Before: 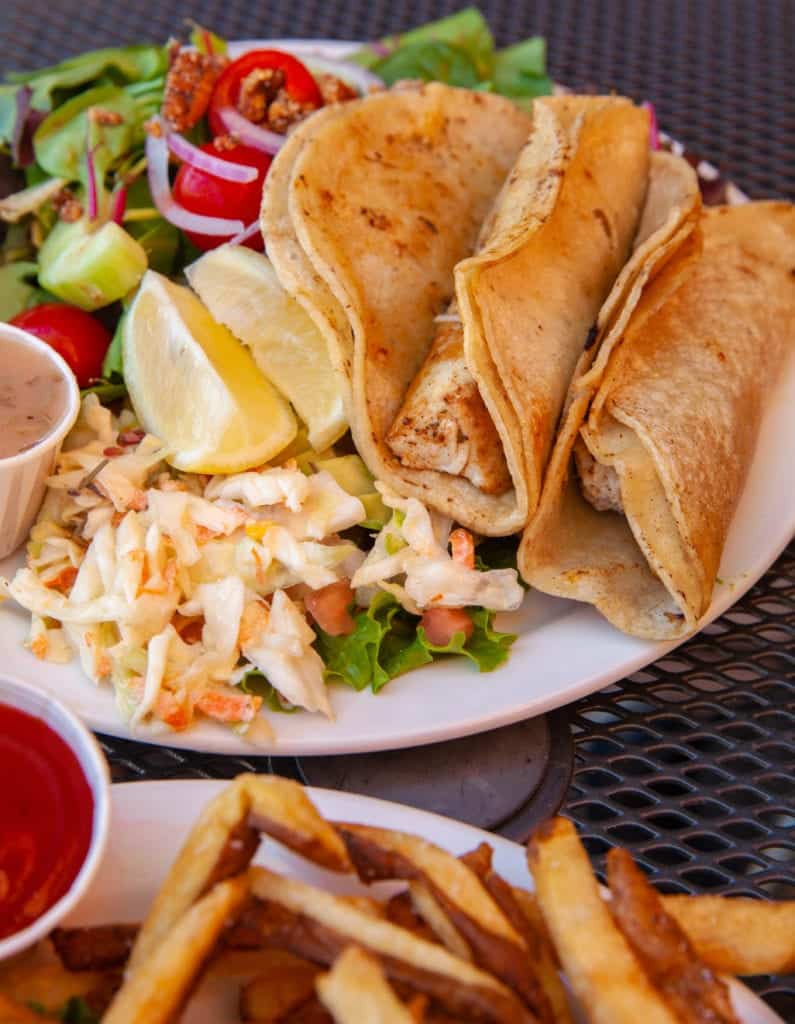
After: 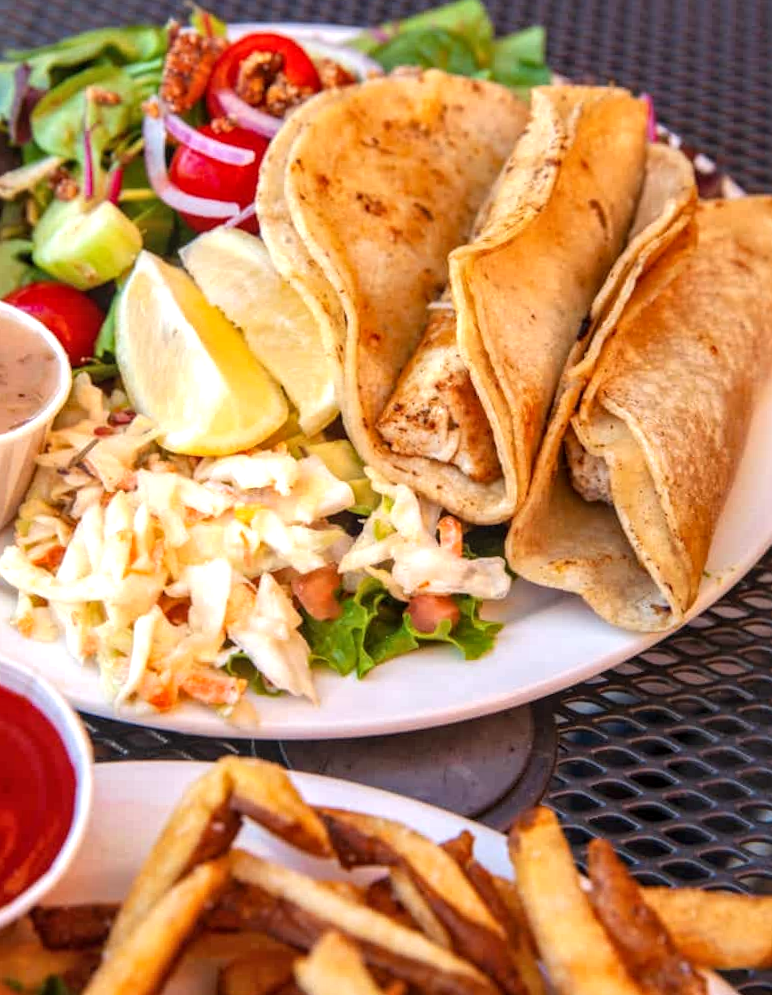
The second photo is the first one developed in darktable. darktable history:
crop and rotate: angle -1.3°
tone equalizer: smoothing diameter 24.92%, edges refinement/feathering 7.21, preserve details guided filter
exposure: black level correction 0, exposure 0.499 EV, compensate highlight preservation false
local contrast: on, module defaults
